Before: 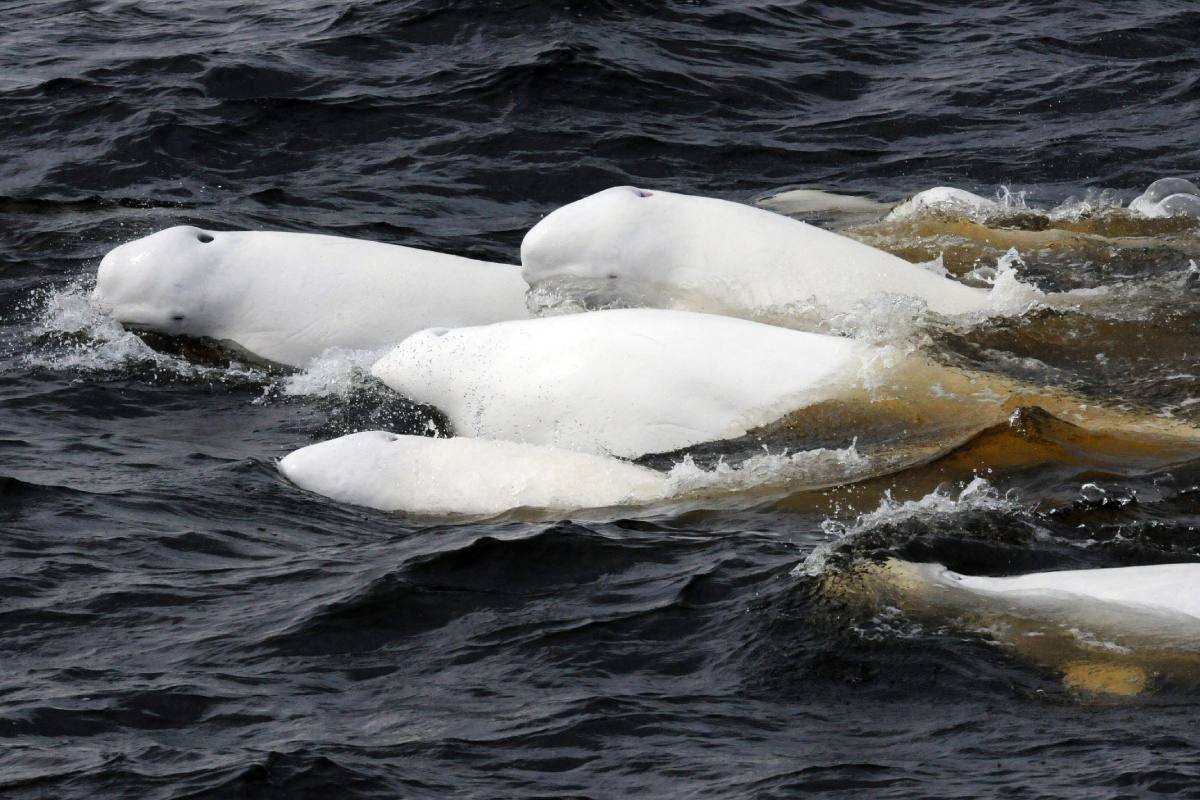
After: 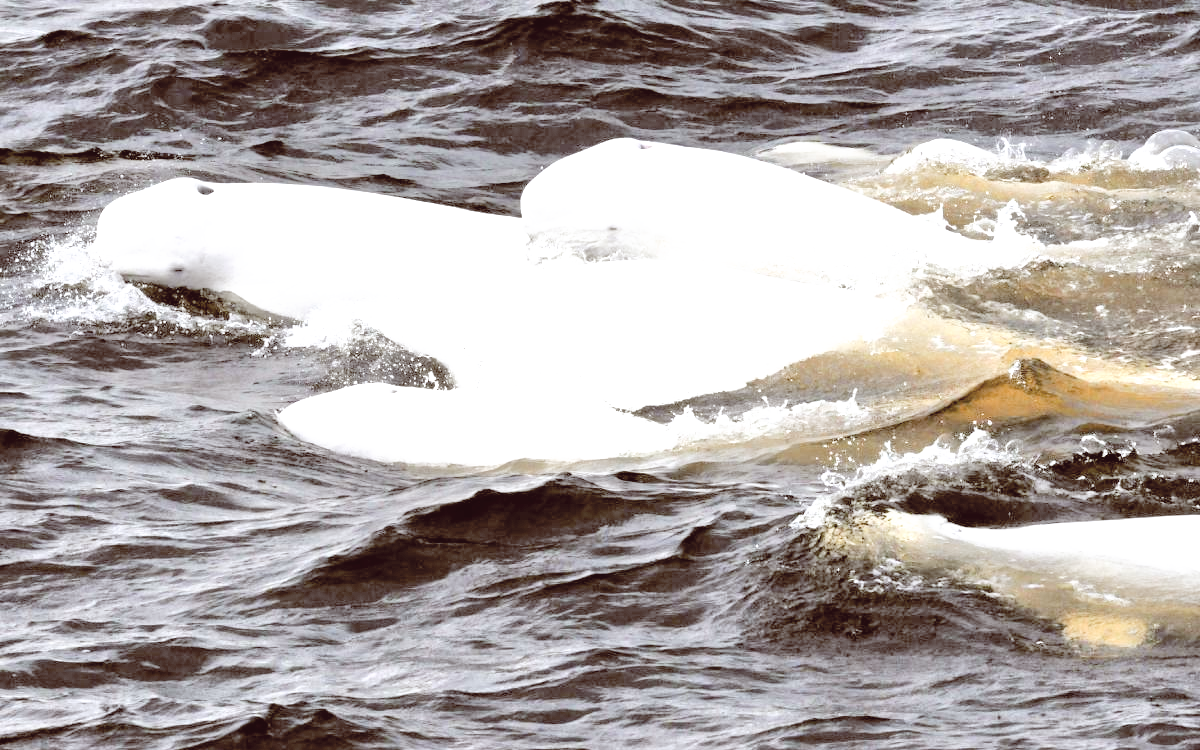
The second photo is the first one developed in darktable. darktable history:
crop and rotate: top 6.25%
contrast brightness saturation: brightness 0.18, saturation -0.5
tone curve: curves: ch0 [(0, 0) (0.003, 0.002) (0.011, 0.006) (0.025, 0.014) (0.044, 0.025) (0.069, 0.039) (0.1, 0.056) (0.136, 0.082) (0.177, 0.116) (0.224, 0.163) (0.277, 0.233) (0.335, 0.311) (0.399, 0.396) (0.468, 0.488) (0.543, 0.588) (0.623, 0.695) (0.709, 0.809) (0.801, 0.912) (0.898, 0.997) (1, 1)], preserve colors none
exposure: black level correction 0, exposure 0.7 EV, compensate exposure bias true, compensate highlight preservation false
tone equalizer: -7 EV 0.15 EV, -6 EV 0.6 EV, -5 EV 1.15 EV, -4 EV 1.33 EV, -3 EV 1.15 EV, -2 EV 0.6 EV, -1 EV 0.15 EV, mask exposure compensation -0.5 EV
color balance: lift [1, 1.011, 0.999, 0.989], gamma [1.109, 1.045, 1.039, 0.955], gain [0.917, 0.936, 0.952, 1.064], contrast 2.32%, contrast fulcrum 19%, output saturation 101%
